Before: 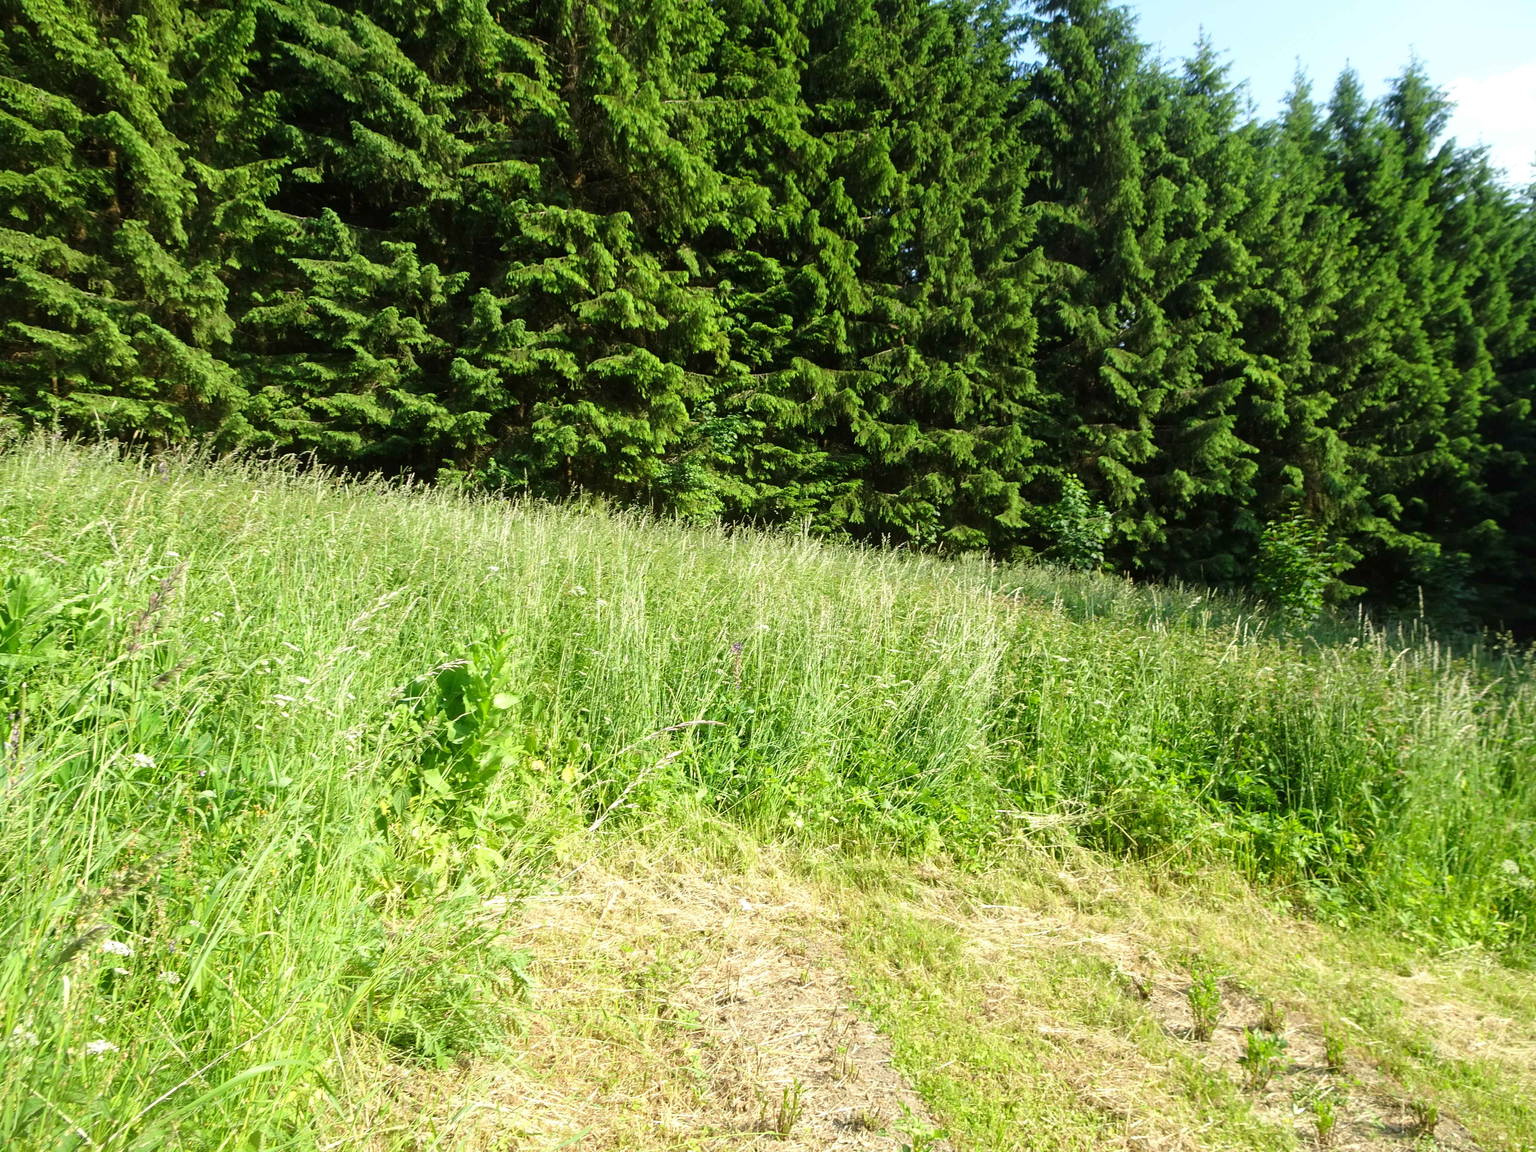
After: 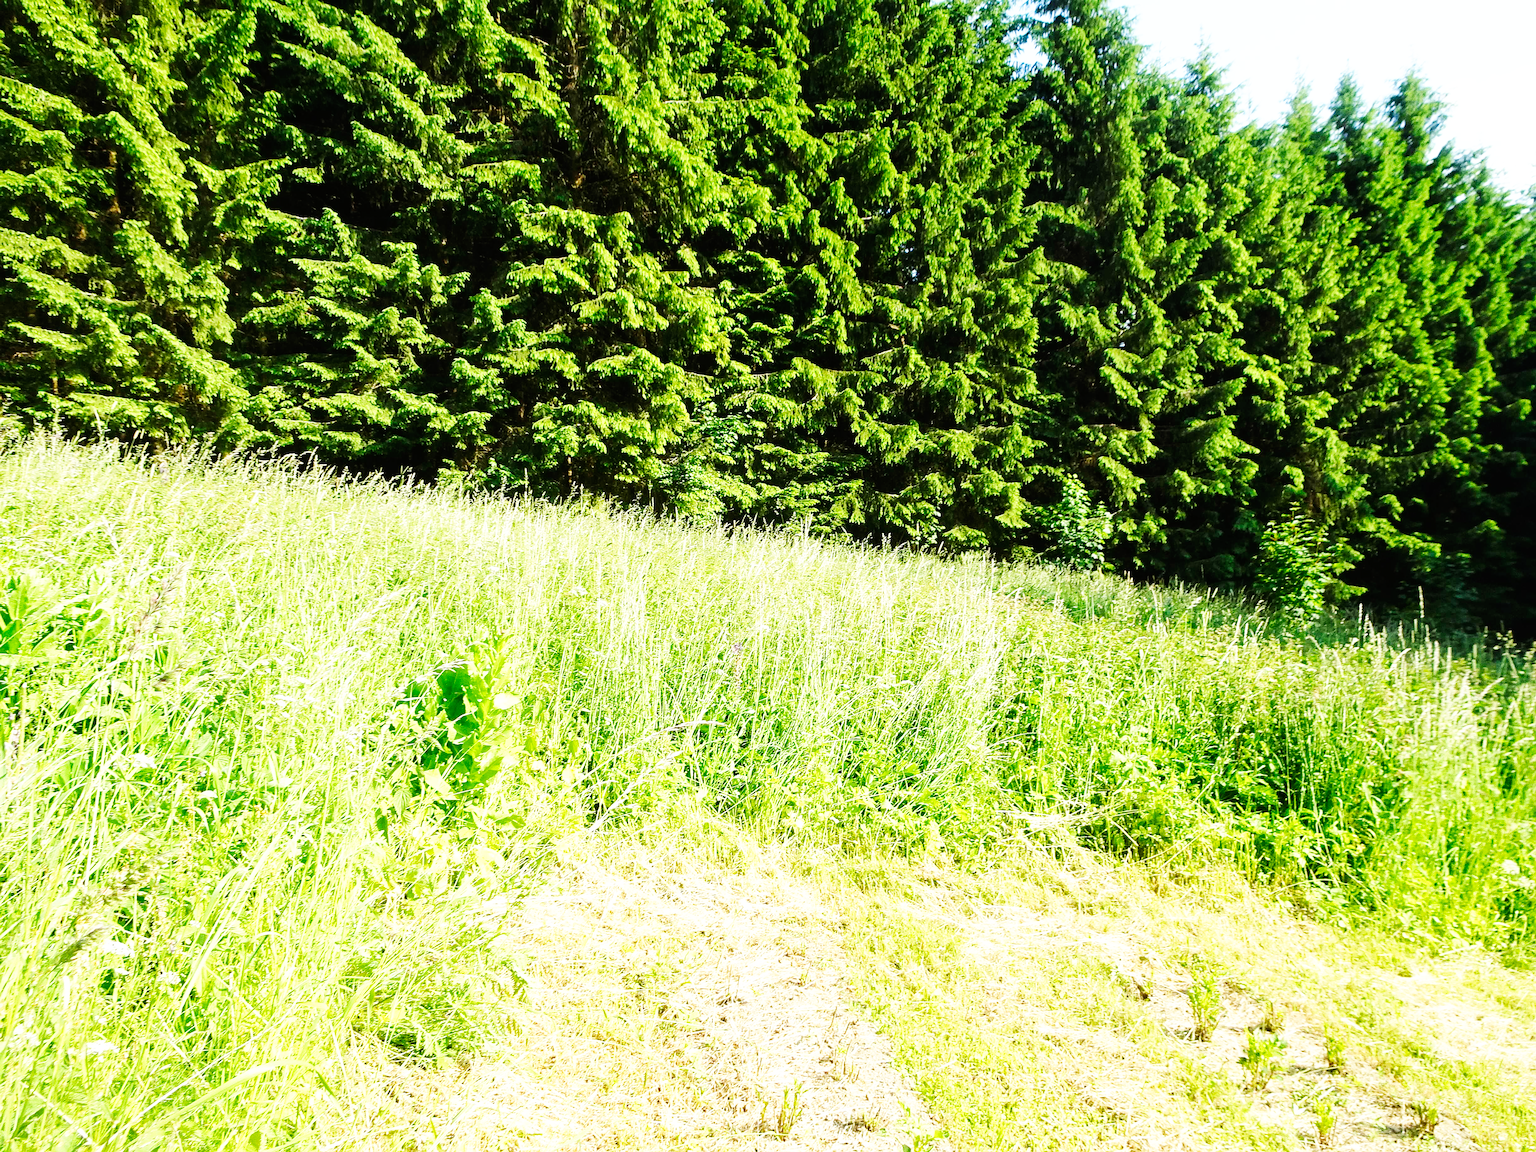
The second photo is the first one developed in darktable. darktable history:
base curve: curves: ch0 [(0, 0) (0.007, 0.004) (0.027, 0.03) (0.046, 0.07) (0.207, 0.54) (0.442, 0.872) (0.673, 0.972) (1, 1)], preserve colors none
sharpen: on, module defaults
white balance: emerald 1
